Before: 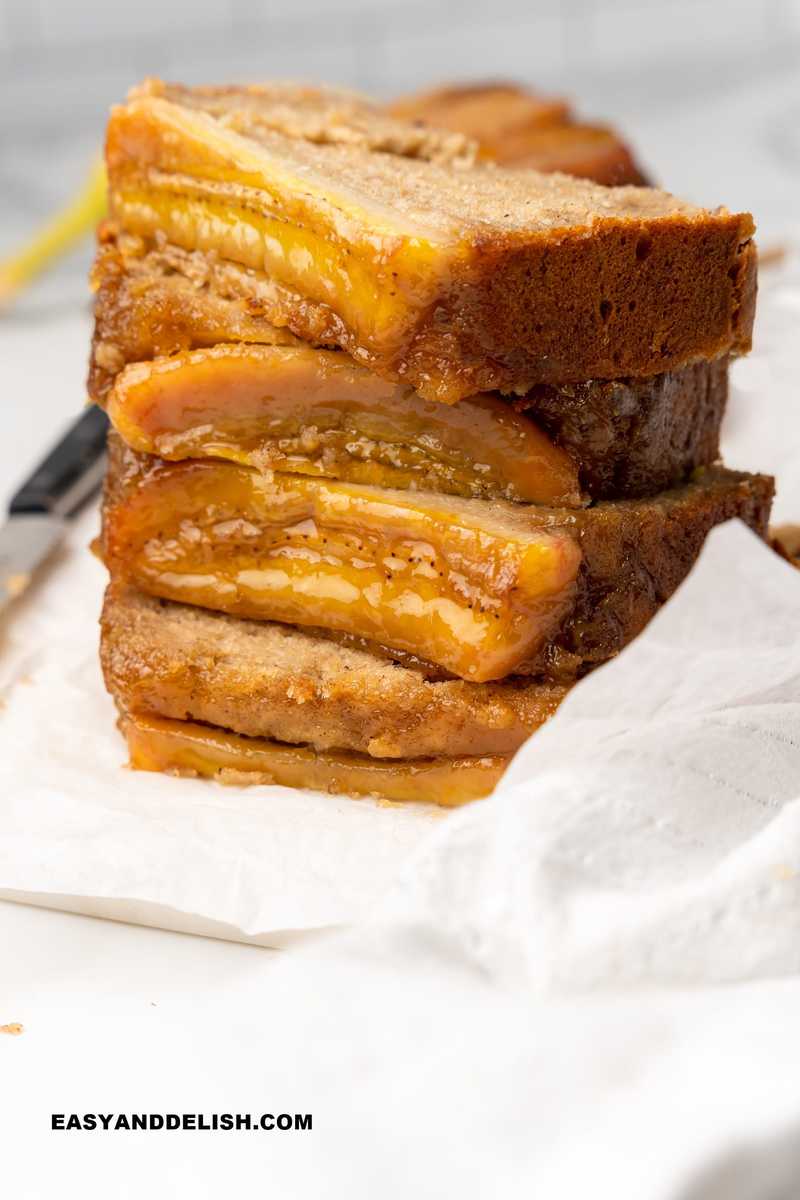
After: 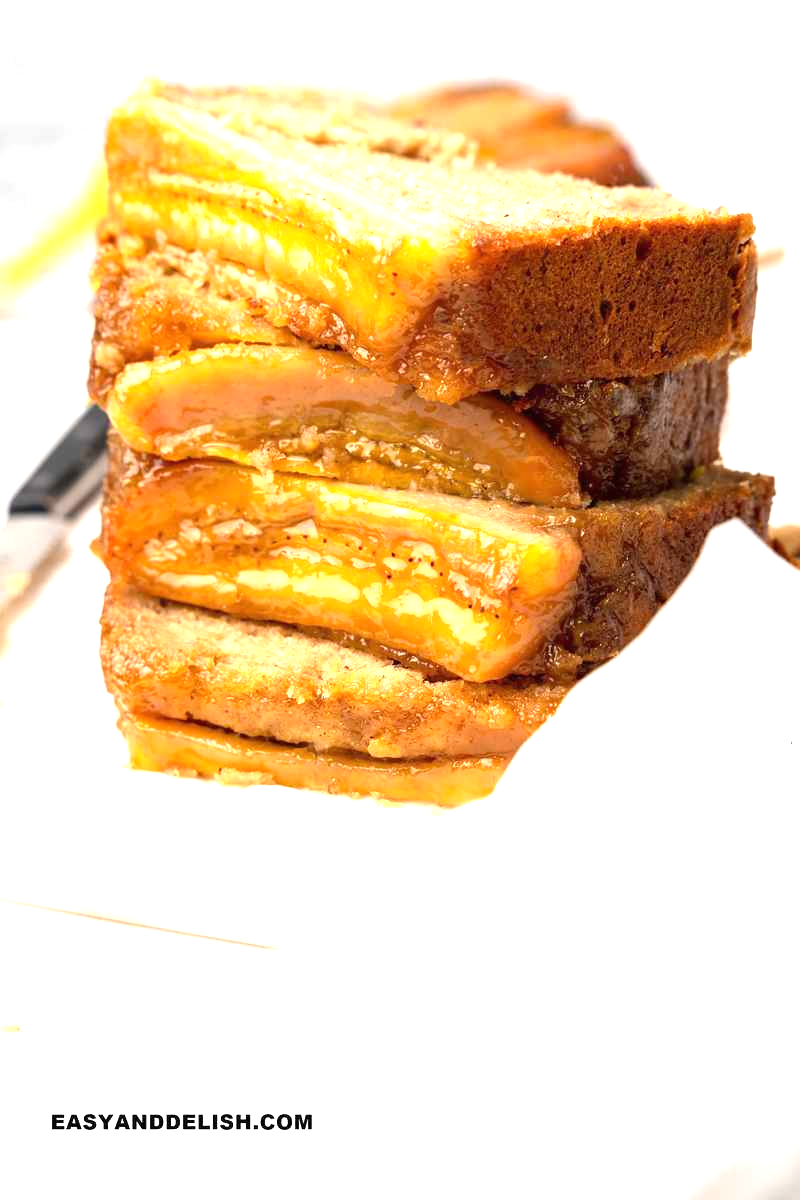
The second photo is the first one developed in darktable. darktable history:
exposure: black level correction 0, exposure 1.104 EV, compensate exposure bias true, compensate highlight preservation false
